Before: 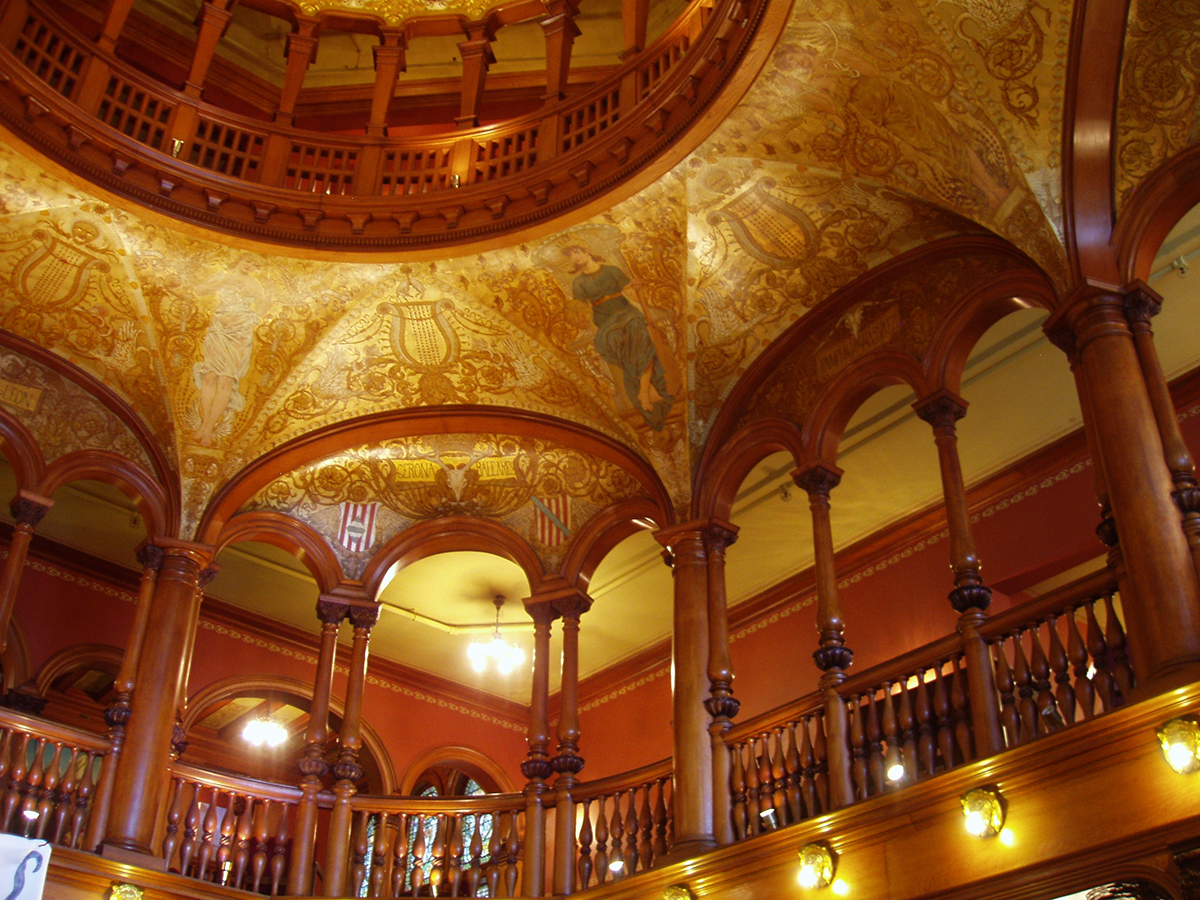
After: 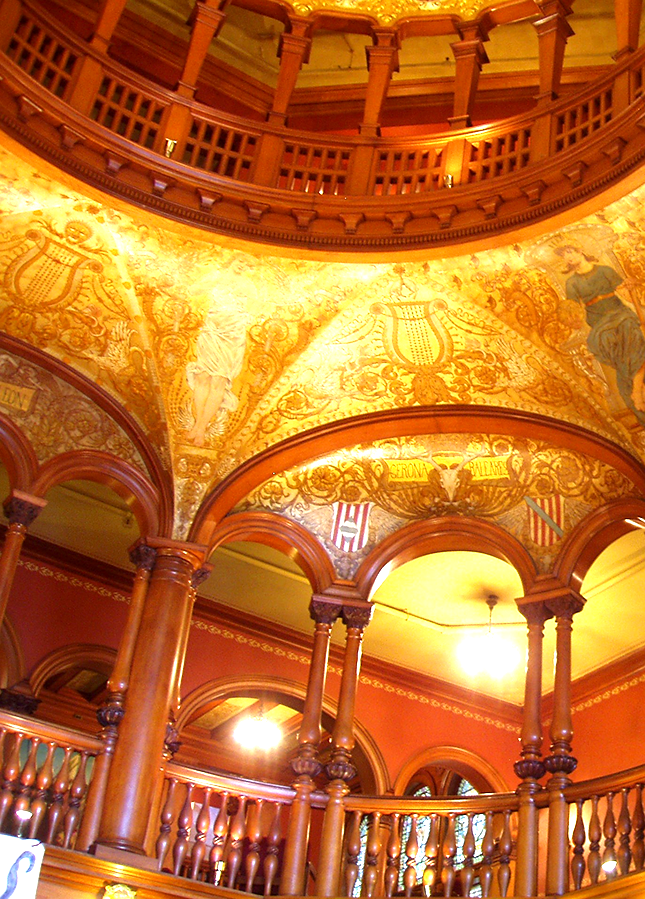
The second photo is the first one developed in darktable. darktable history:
exposure: black level correction 0.001, exposure 1.116 EV, compensate highlight preservation false
sharpen: radius 1, threshold 1
crop: left 0.587%, right 45.588%, bottom 0.086%
color correction: highlights a* -0.182, highlights b* -0.124
